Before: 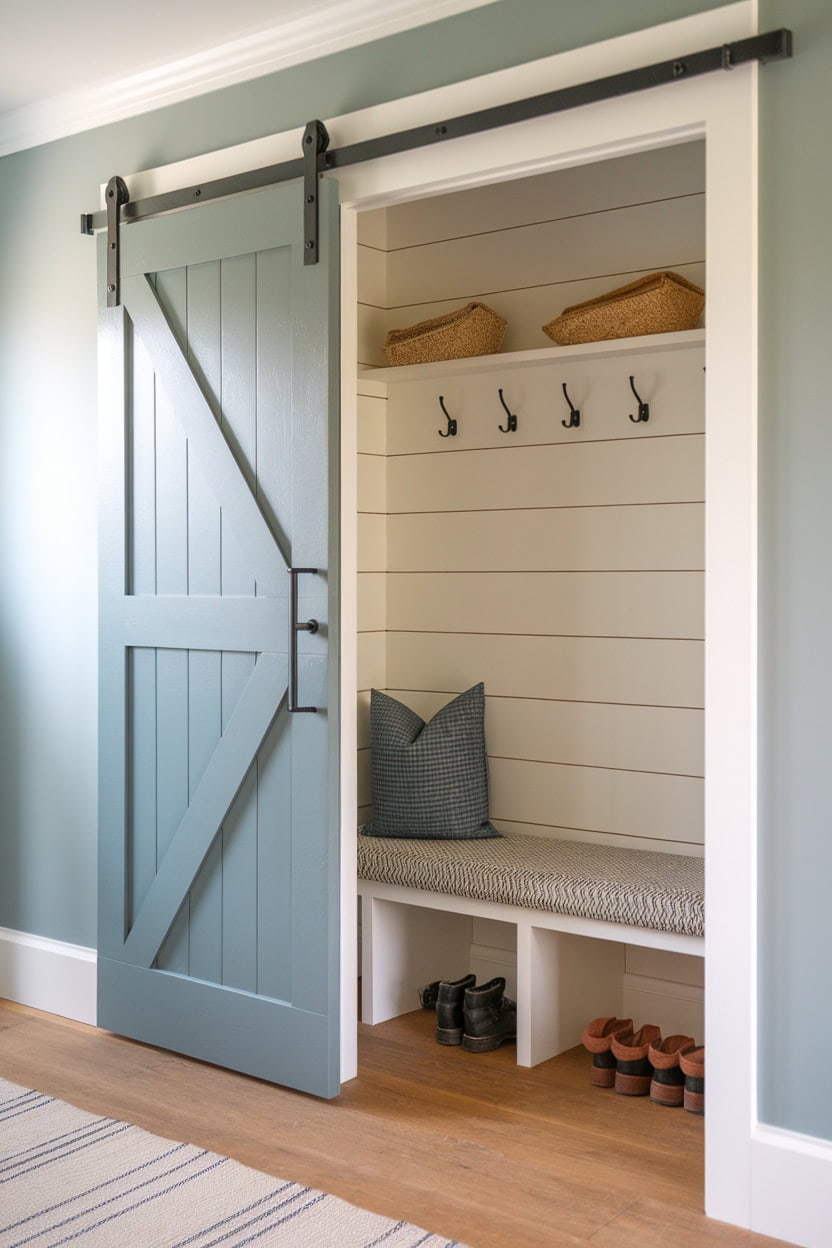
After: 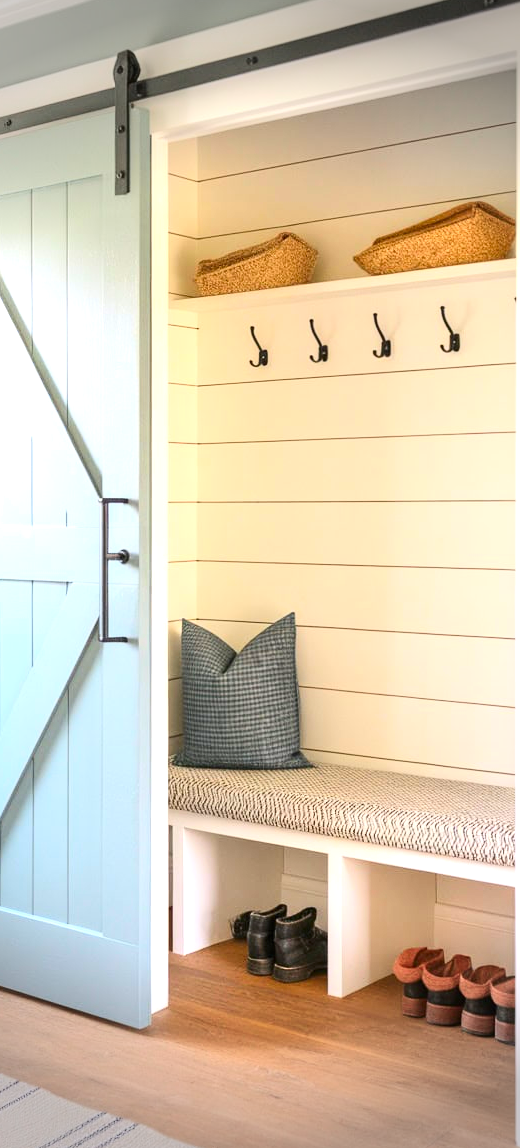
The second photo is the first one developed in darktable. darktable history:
crop and rotate: left 22.803%, top 5.63%, right 14.684%, bottom 2.359%
exposure: black level correction 0, exposure 1.098 EV, compensate highlight preservation false
contrast brightness saturation: contrast 0.227, brightness 0.105, saturation 0.29
vignetting: fall-off start 90.7%, fall-off radius 39.39%, brightness -0.575, width/height ratio 1.22, shape 1.29
